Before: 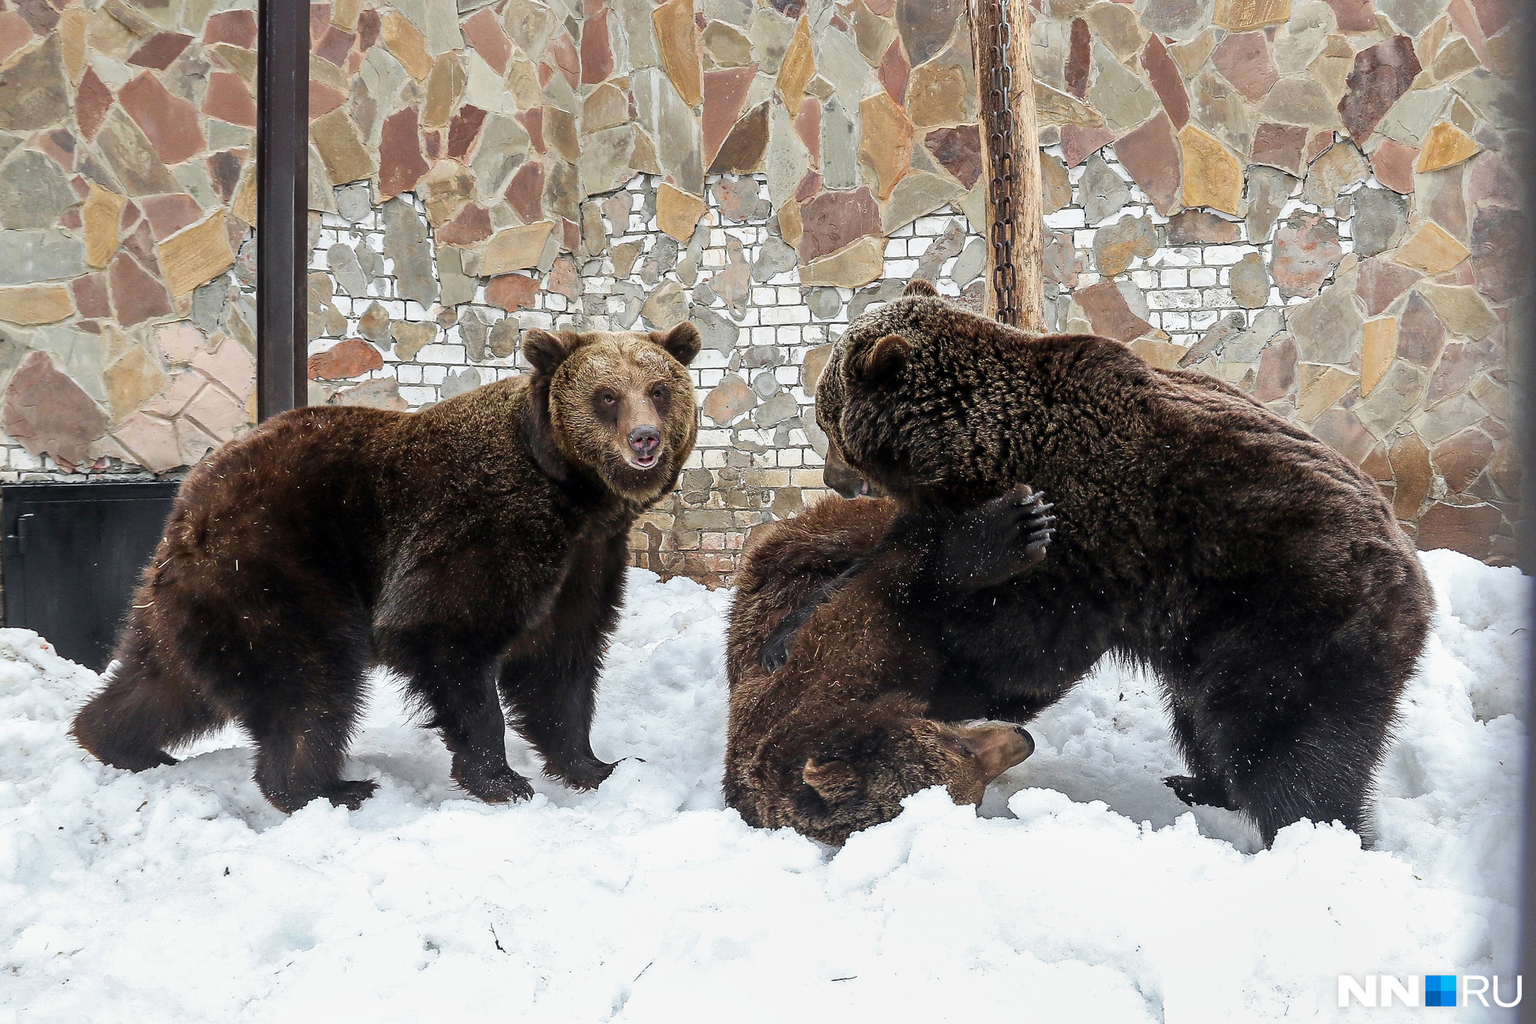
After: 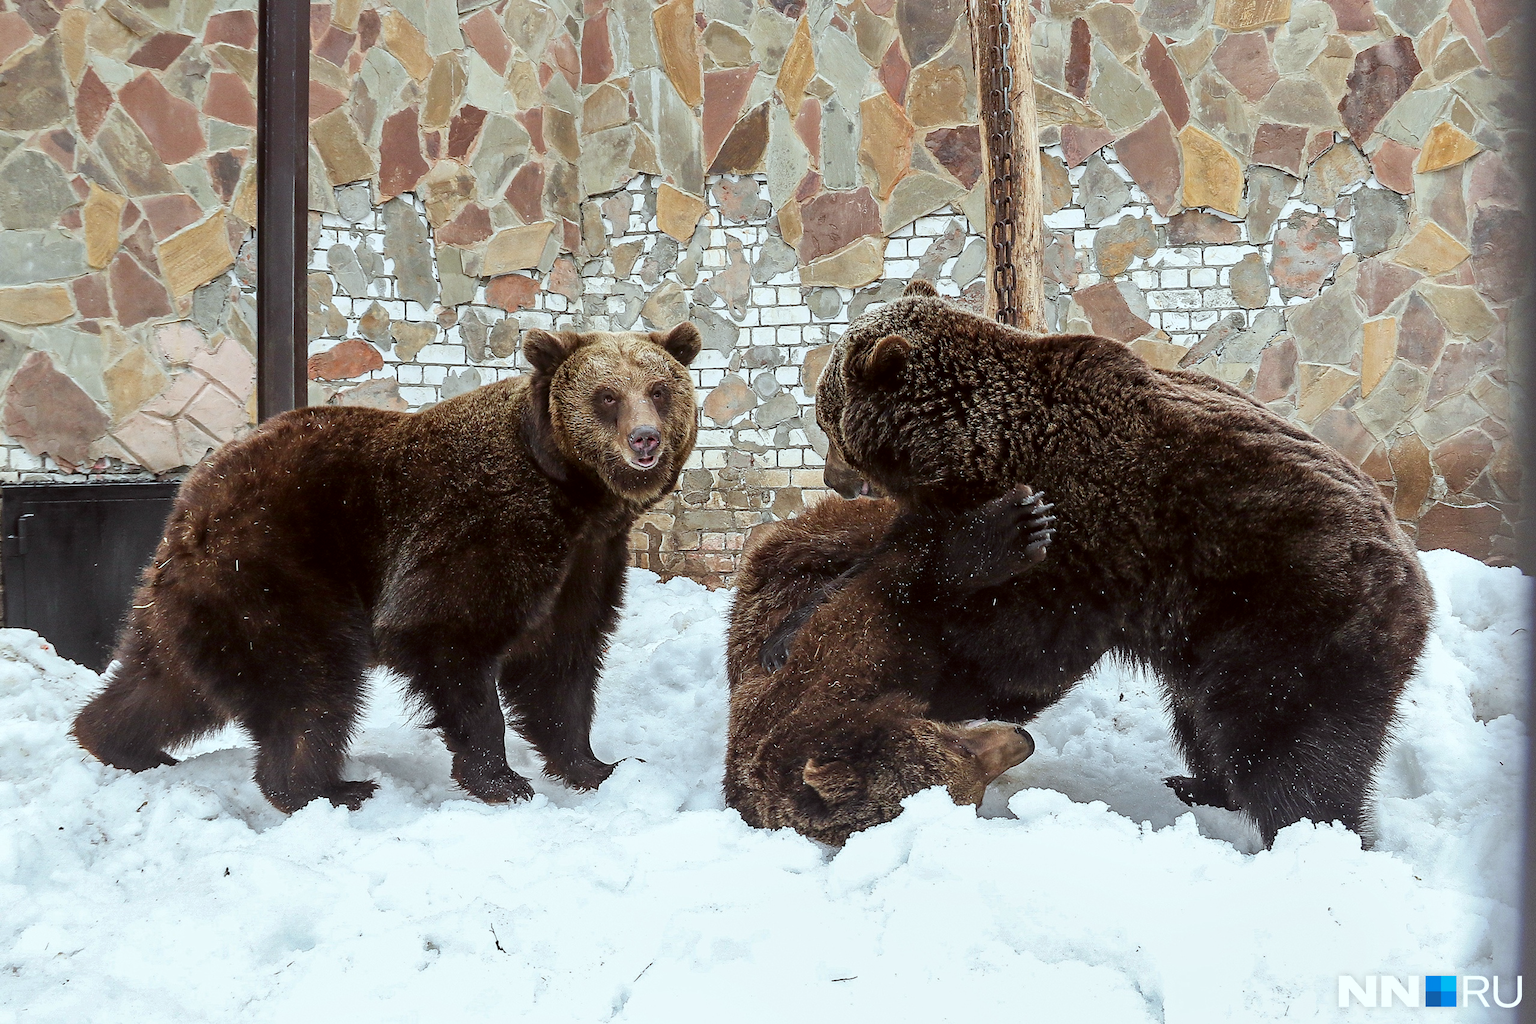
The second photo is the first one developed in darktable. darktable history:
color correction: highlights a* -5.04, highlights b* -3.47, shadows a* 3.8, shadows b* 4.12
